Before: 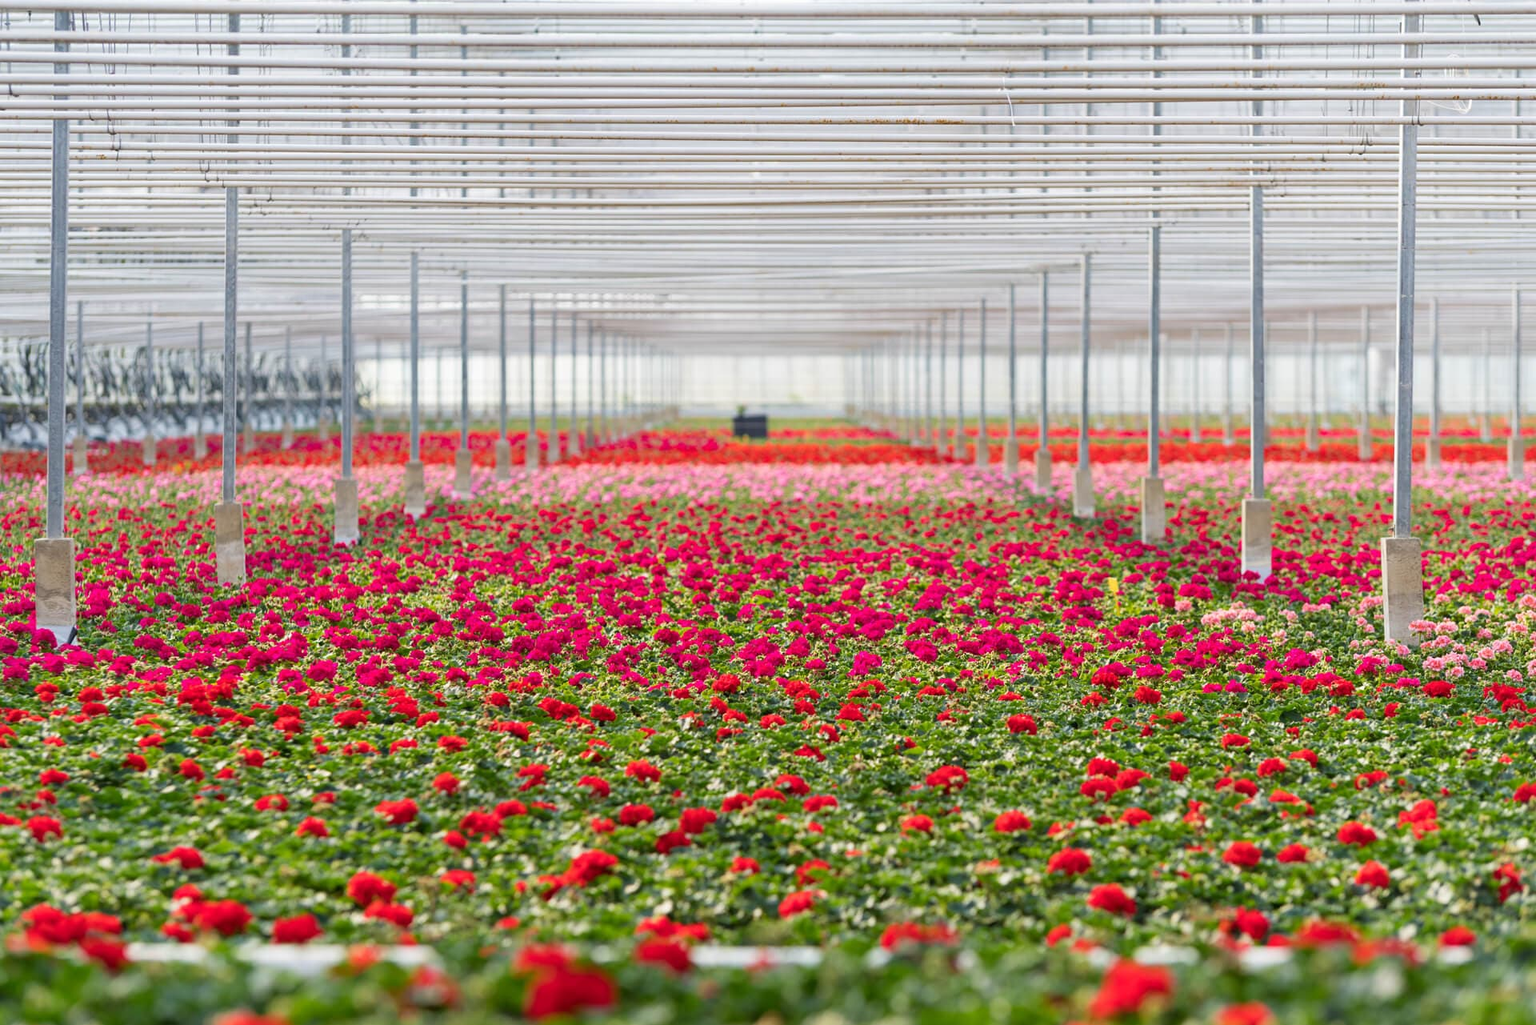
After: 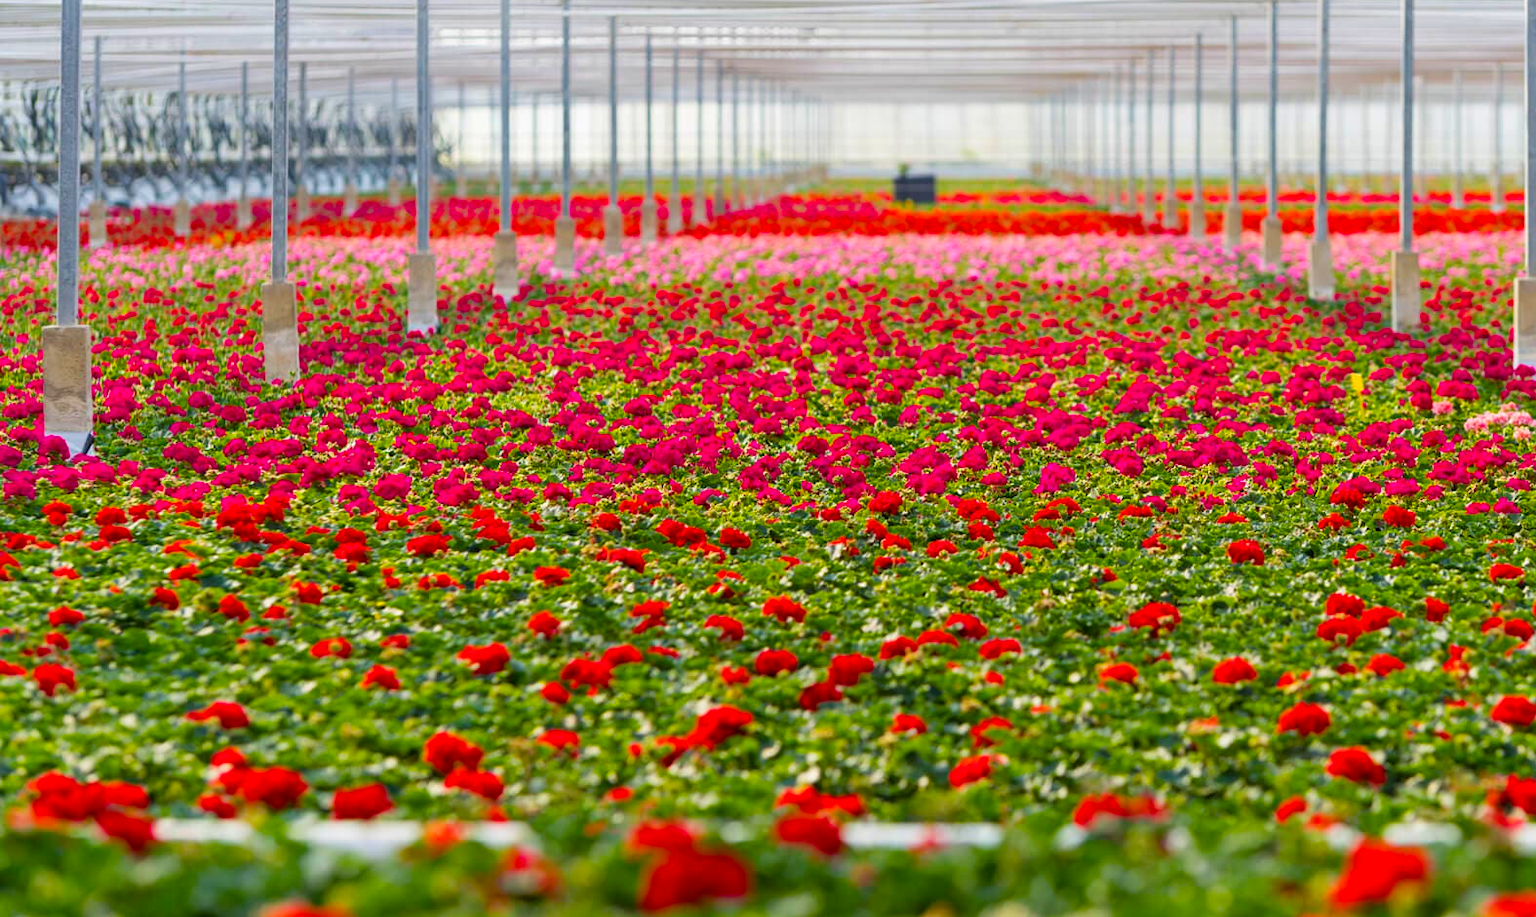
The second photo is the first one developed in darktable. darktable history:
exposure: compensate highlight preservation false
color balance rgb: linear chroma grading › global chroma 15%, perceptual saturation grading › global saturation 30%
crop: top 26.531%, right 17.959%
